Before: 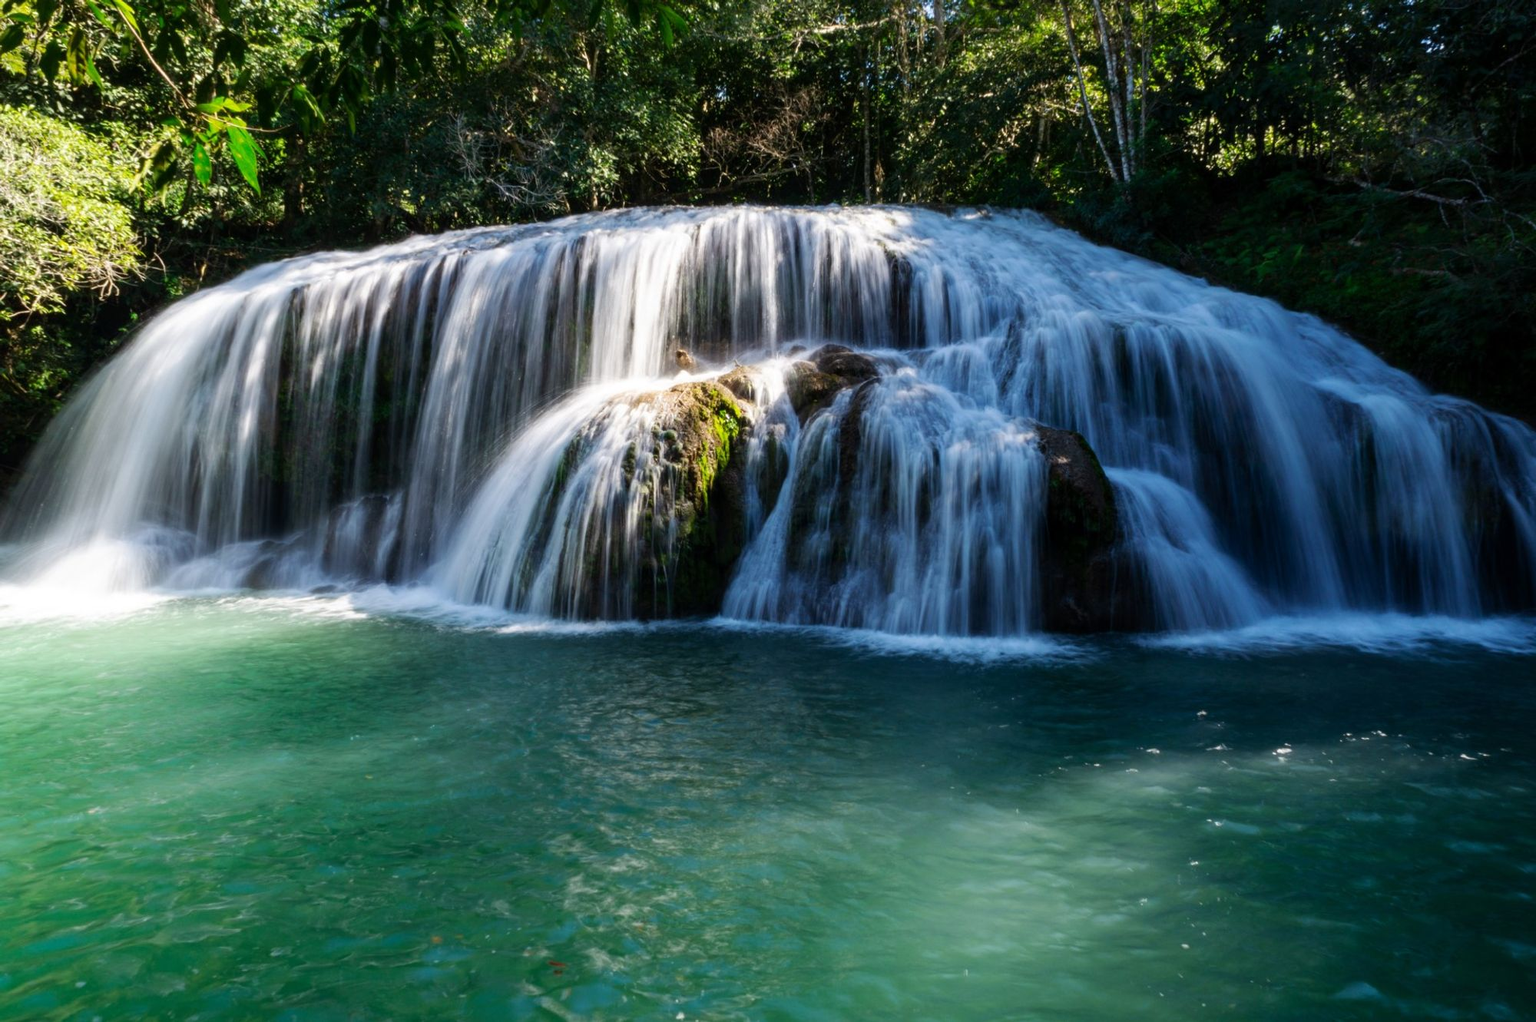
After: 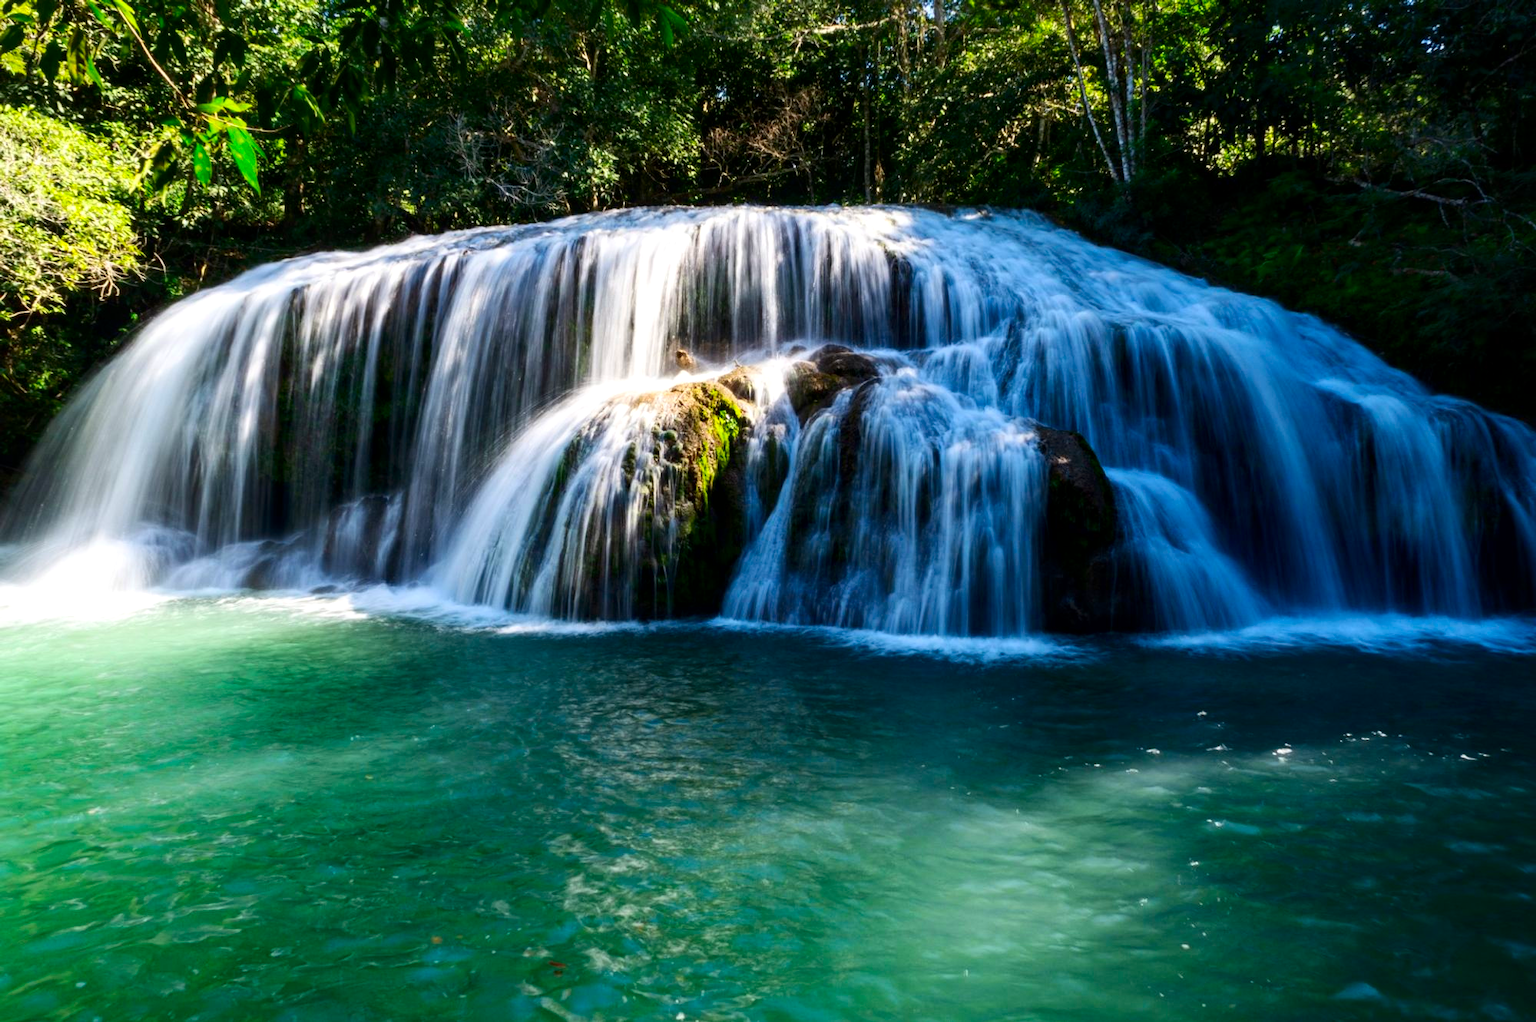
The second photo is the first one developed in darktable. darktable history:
contrast brightness saturation: contrast 0.161, saturation 0.318
exposure: exposure 0.134 EV, compensate highlight preservation false
local contrast: mode bilateral grid, contrast 20, coarseness 49, detail 119%, midtone range 0.2
